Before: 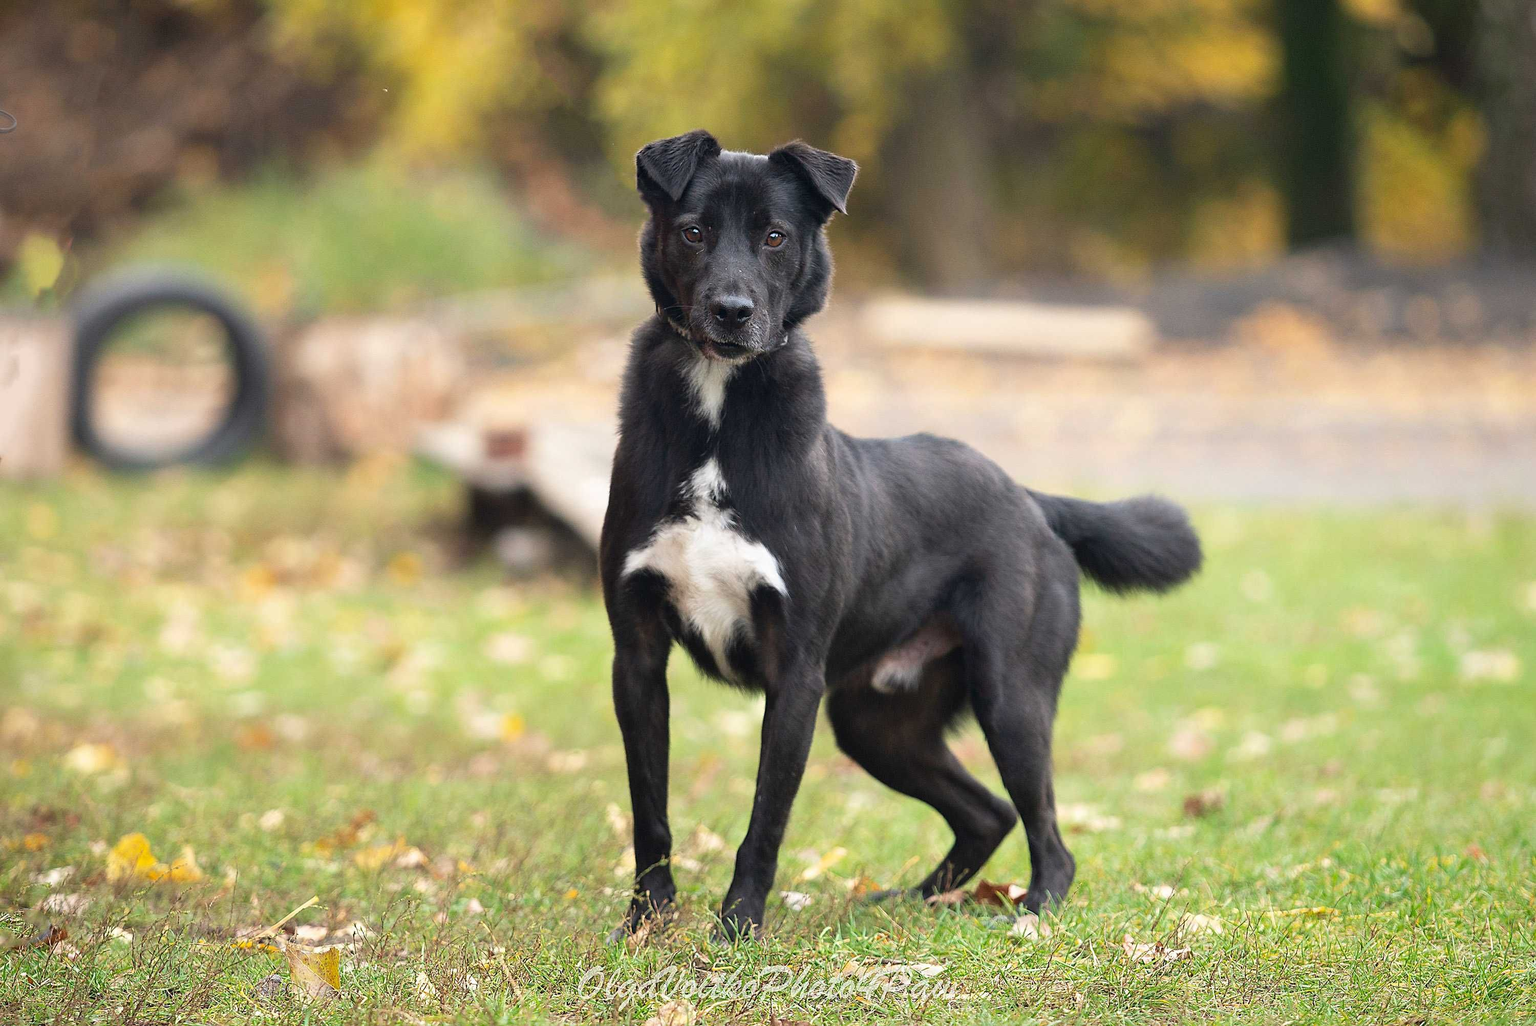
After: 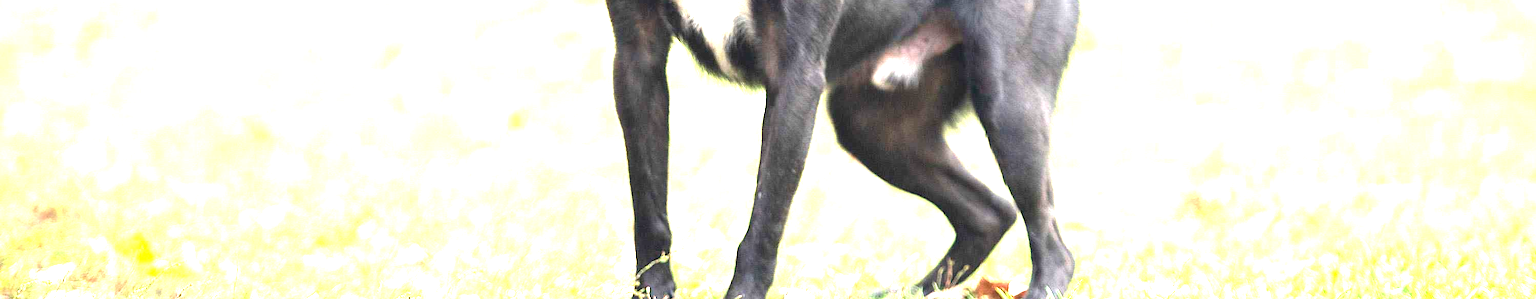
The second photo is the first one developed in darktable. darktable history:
exposure: exposure 1.992 EV, compensate exposure bias true, compensate highlight preservation false
tone equalizer: -8 EV -0.437 EV, -7 EV -0.354 EV, -6 EV -0.295 EV, -5 EV -0.229 EV, -3 EV 0.199 EV, -2 EV 0.356 EV, -1 EV 0.364 EV, +0 EV 0.413 EV
crop and rotate: top 58.856%, bottom 11.926%
